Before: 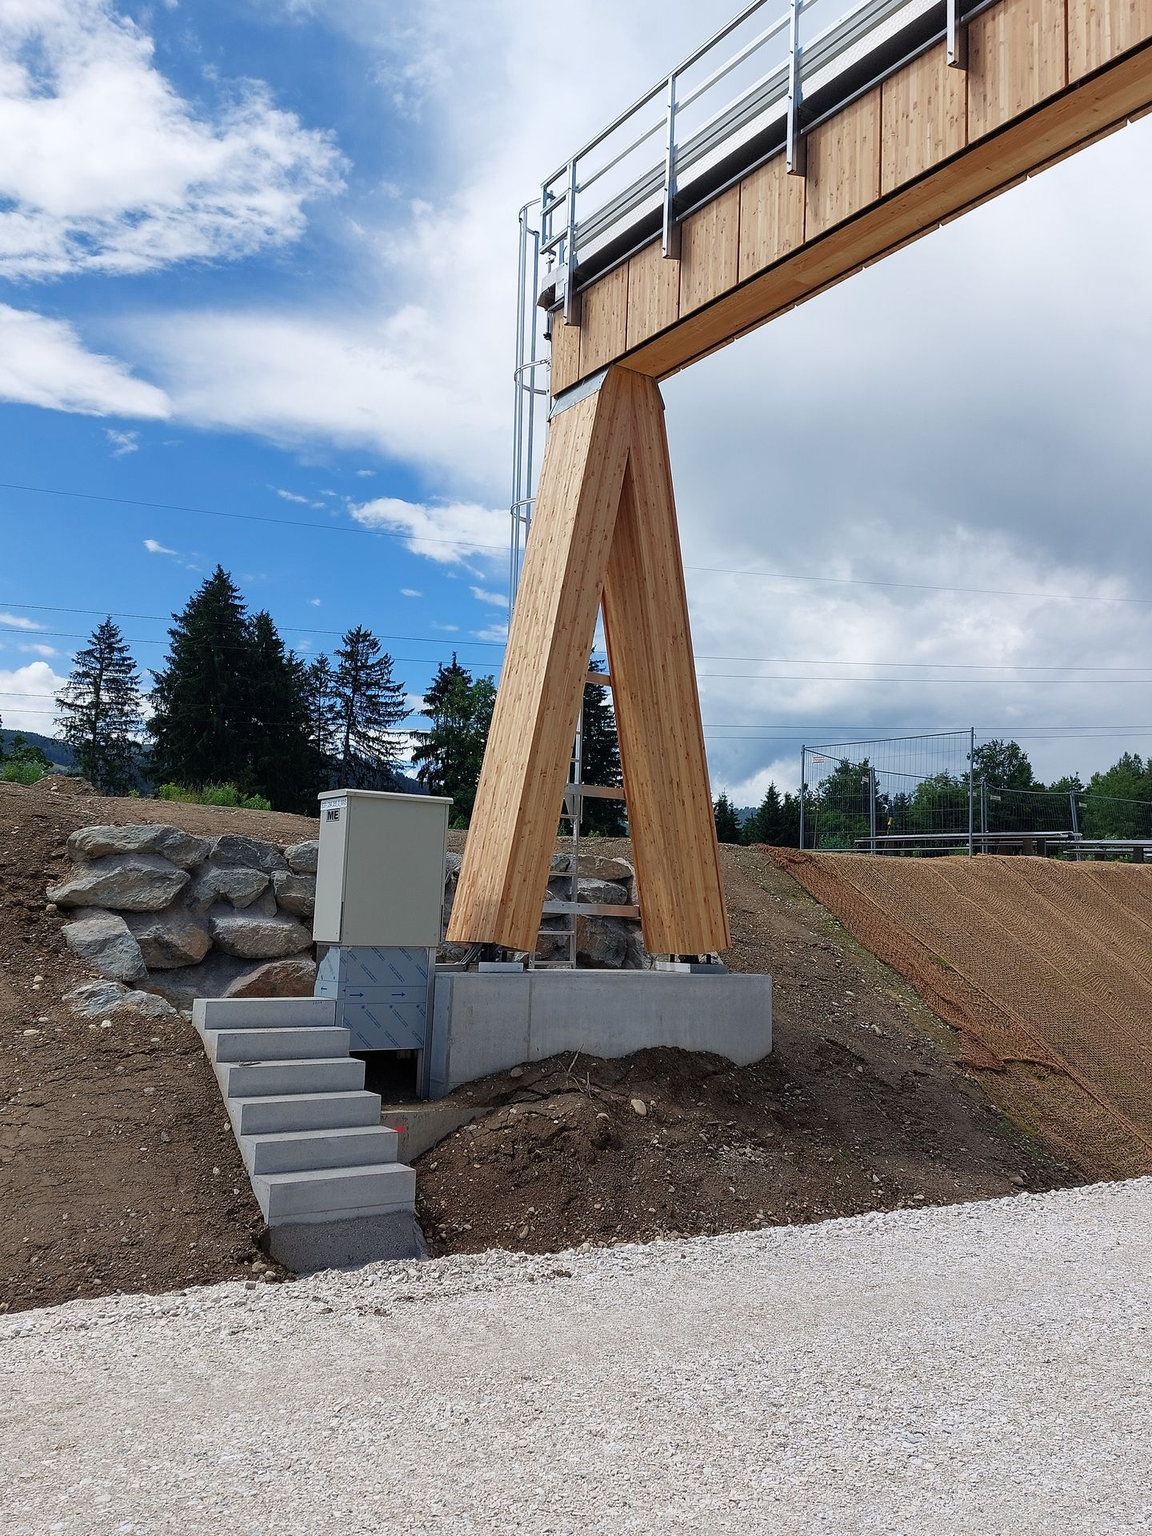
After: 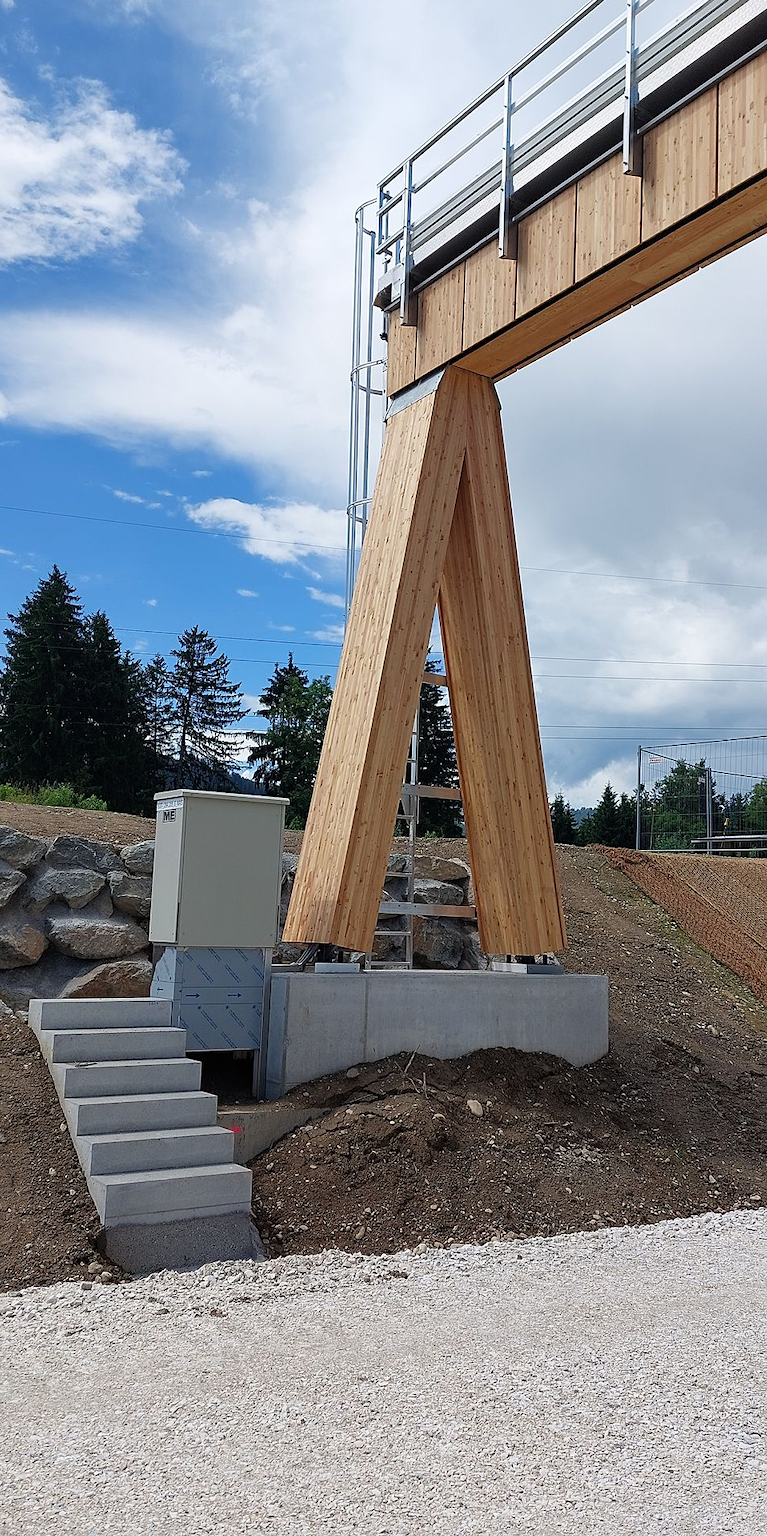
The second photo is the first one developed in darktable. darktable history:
sharpen: amount 0.2
crop and rotate: left 14.292%, right 19.041%
